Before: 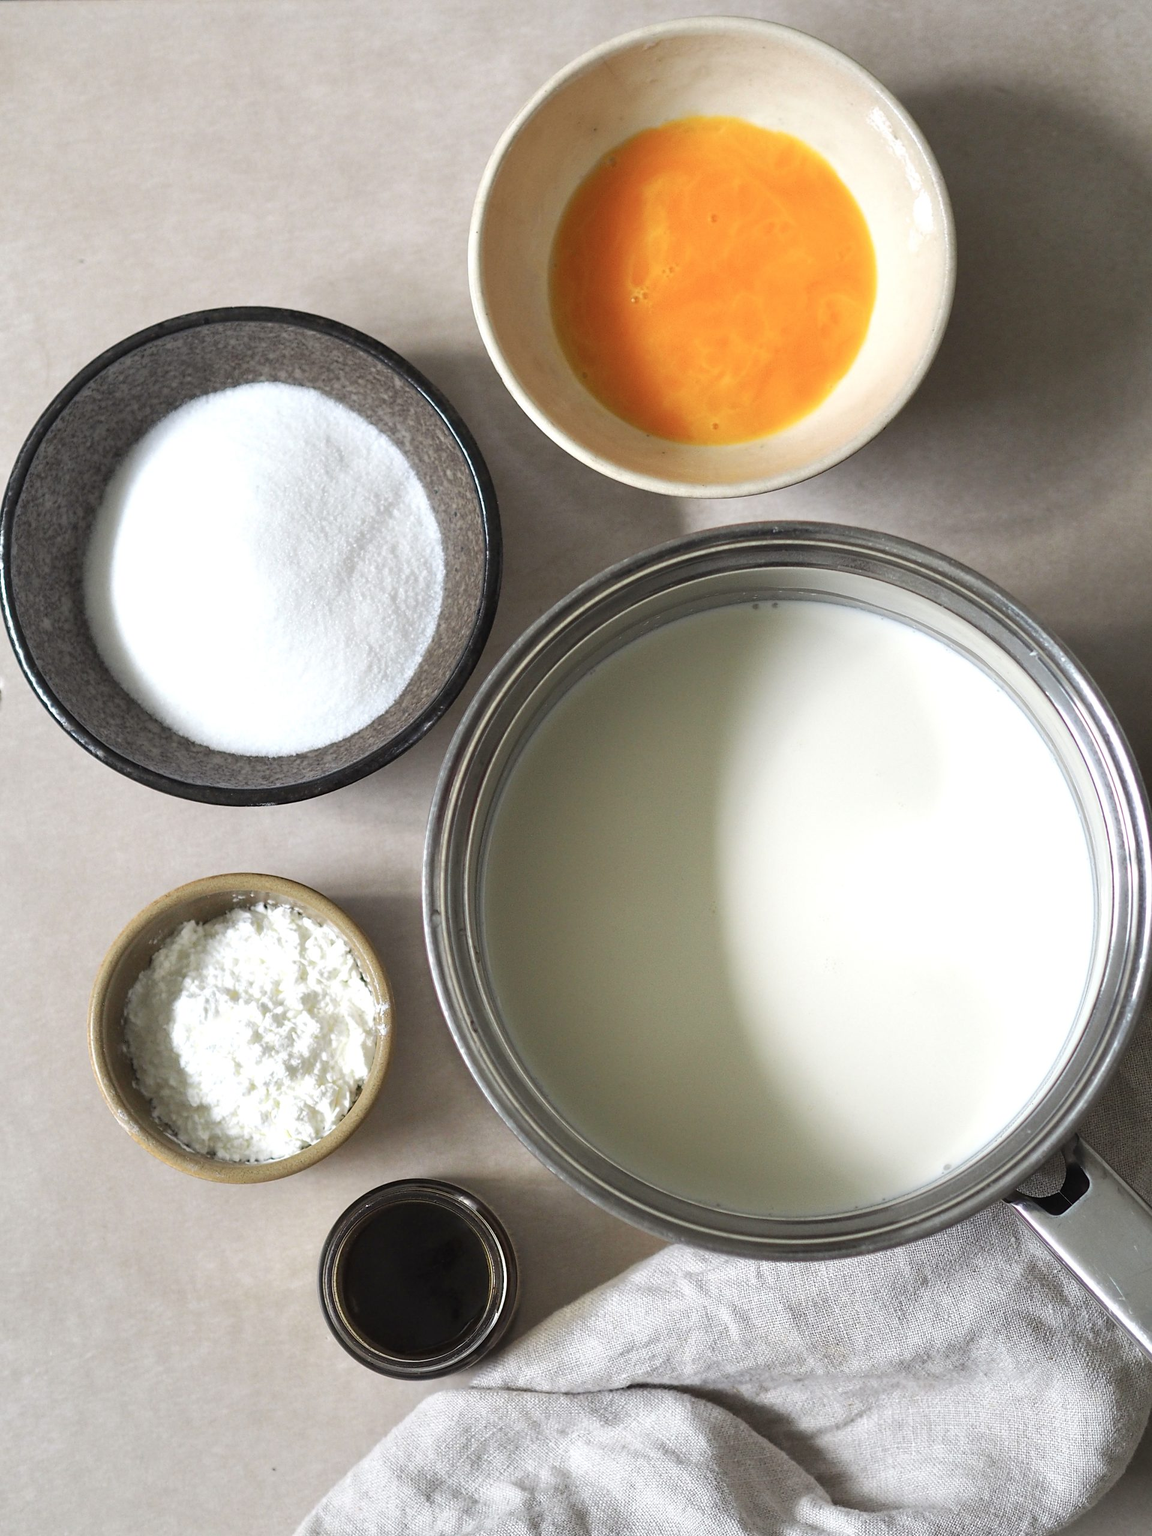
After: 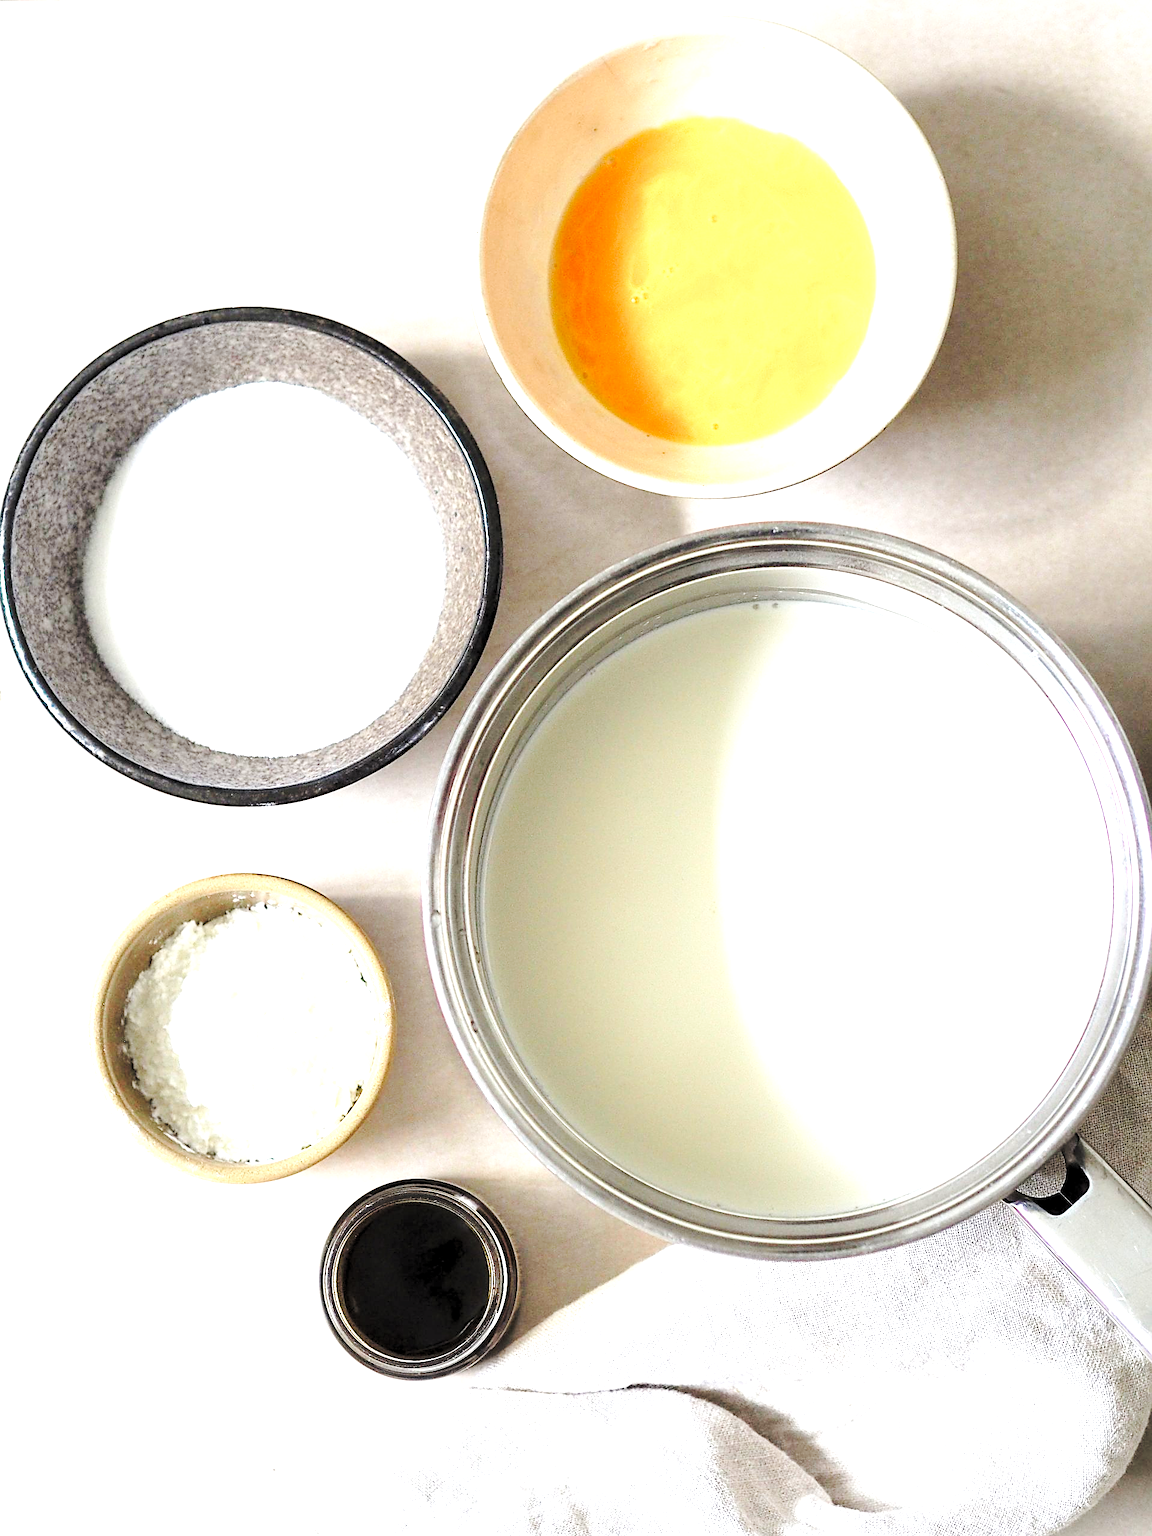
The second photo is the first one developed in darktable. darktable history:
base curve: curves: ch0 [(0, 0) (0.032, 0.037) (0.105, 0.228) (0.435, 0.76) (0.856, 0.983) (1, 1)], preserve colors none
sharpen: on, module defaults
tone equalizer: -8 EV -0.392 EV, -7 EV -0.358 EV, -6 EV -0.357 EV, -5 EV -0.255 EV, -3 EV 0.243 EV, -2 EV 0.309 EV, -1 EV 0.409 EV, +0 EV 0.435 EV
levels: levels [0.044, 0.416, 0.908]
